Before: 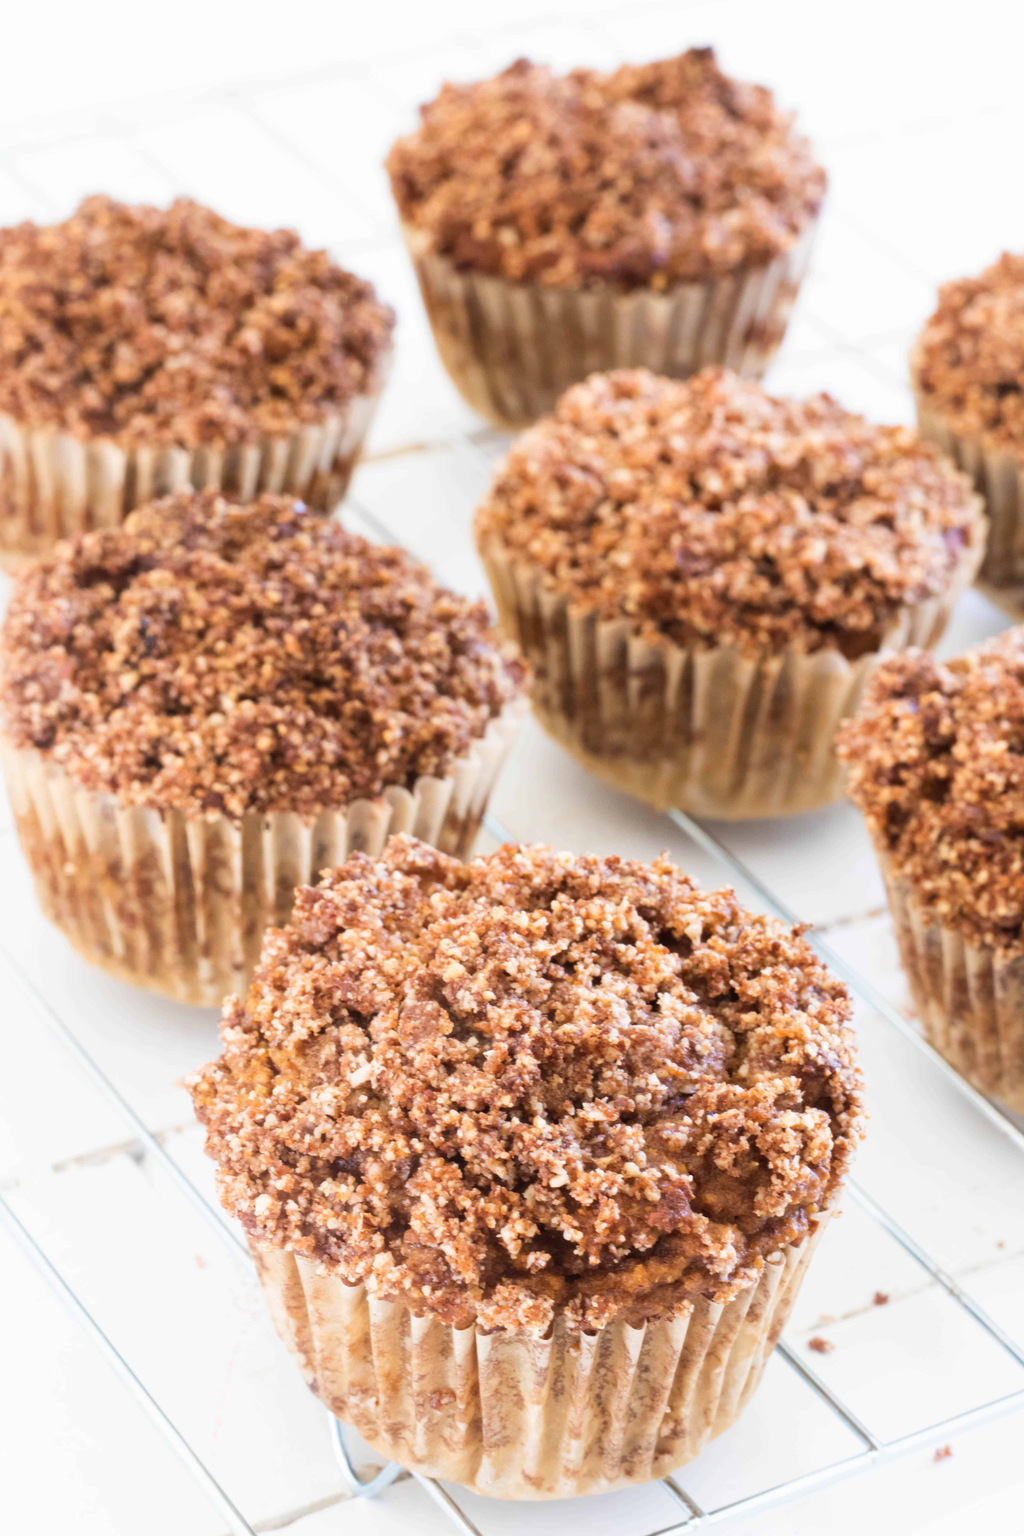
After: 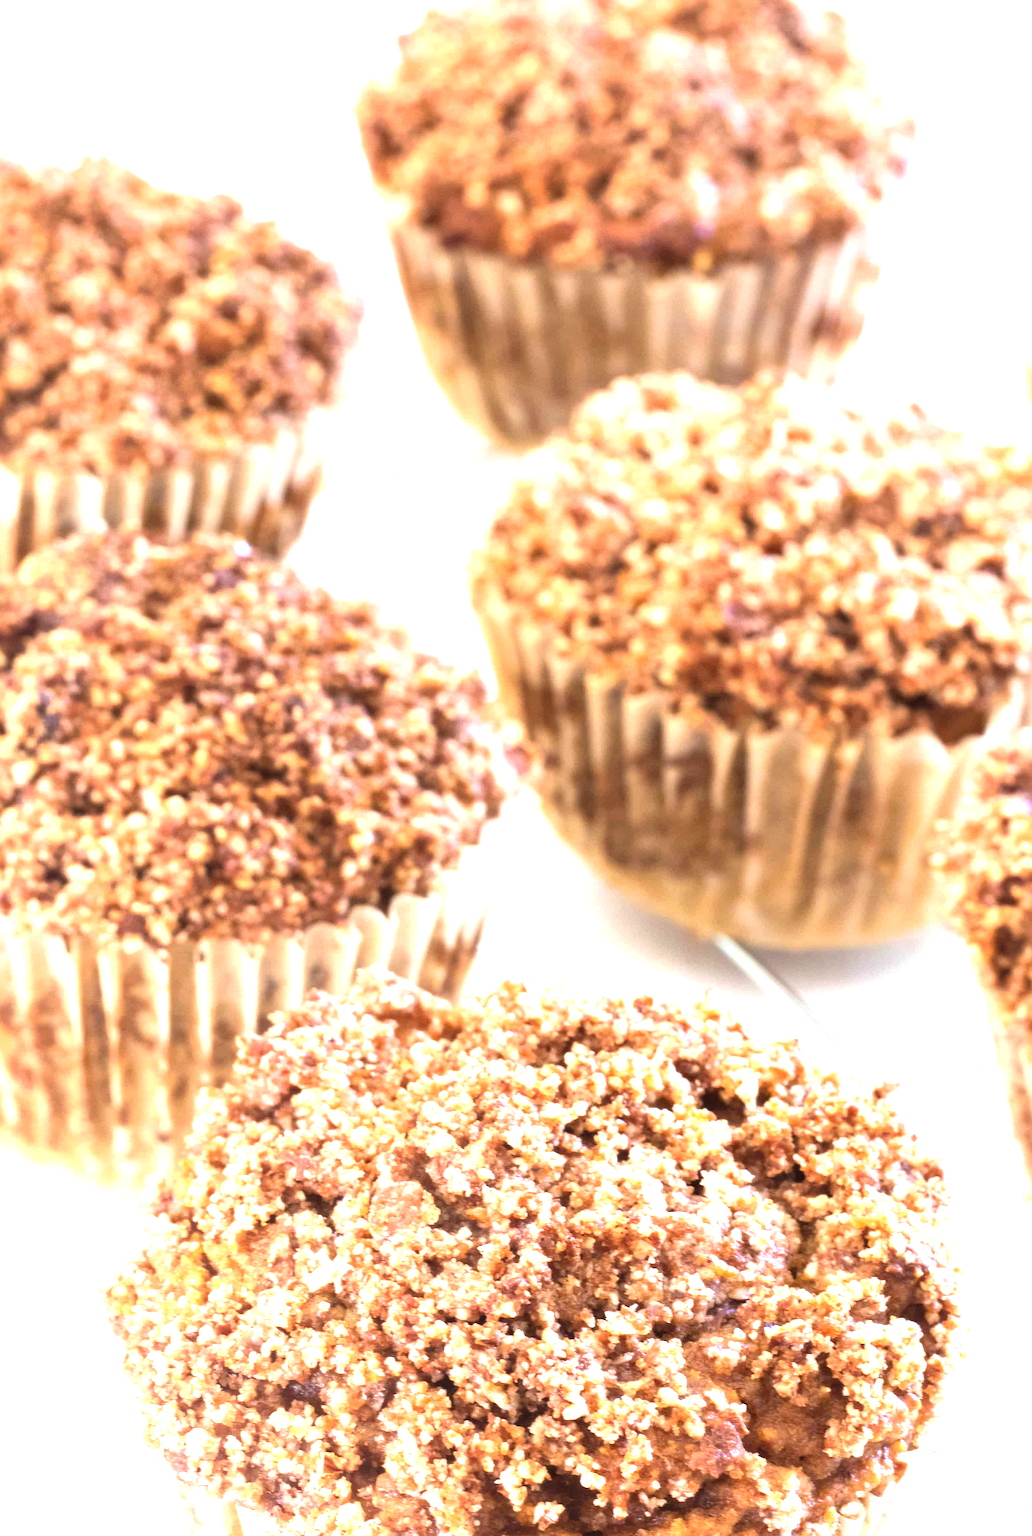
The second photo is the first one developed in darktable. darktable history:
sharpen: on, module defaults
exposure: exposure 1.15 EV, compensate highlight preservation false
crop and rotate: left 10.77%, top 5.1%, right 10.41%, bottom 16.76%
